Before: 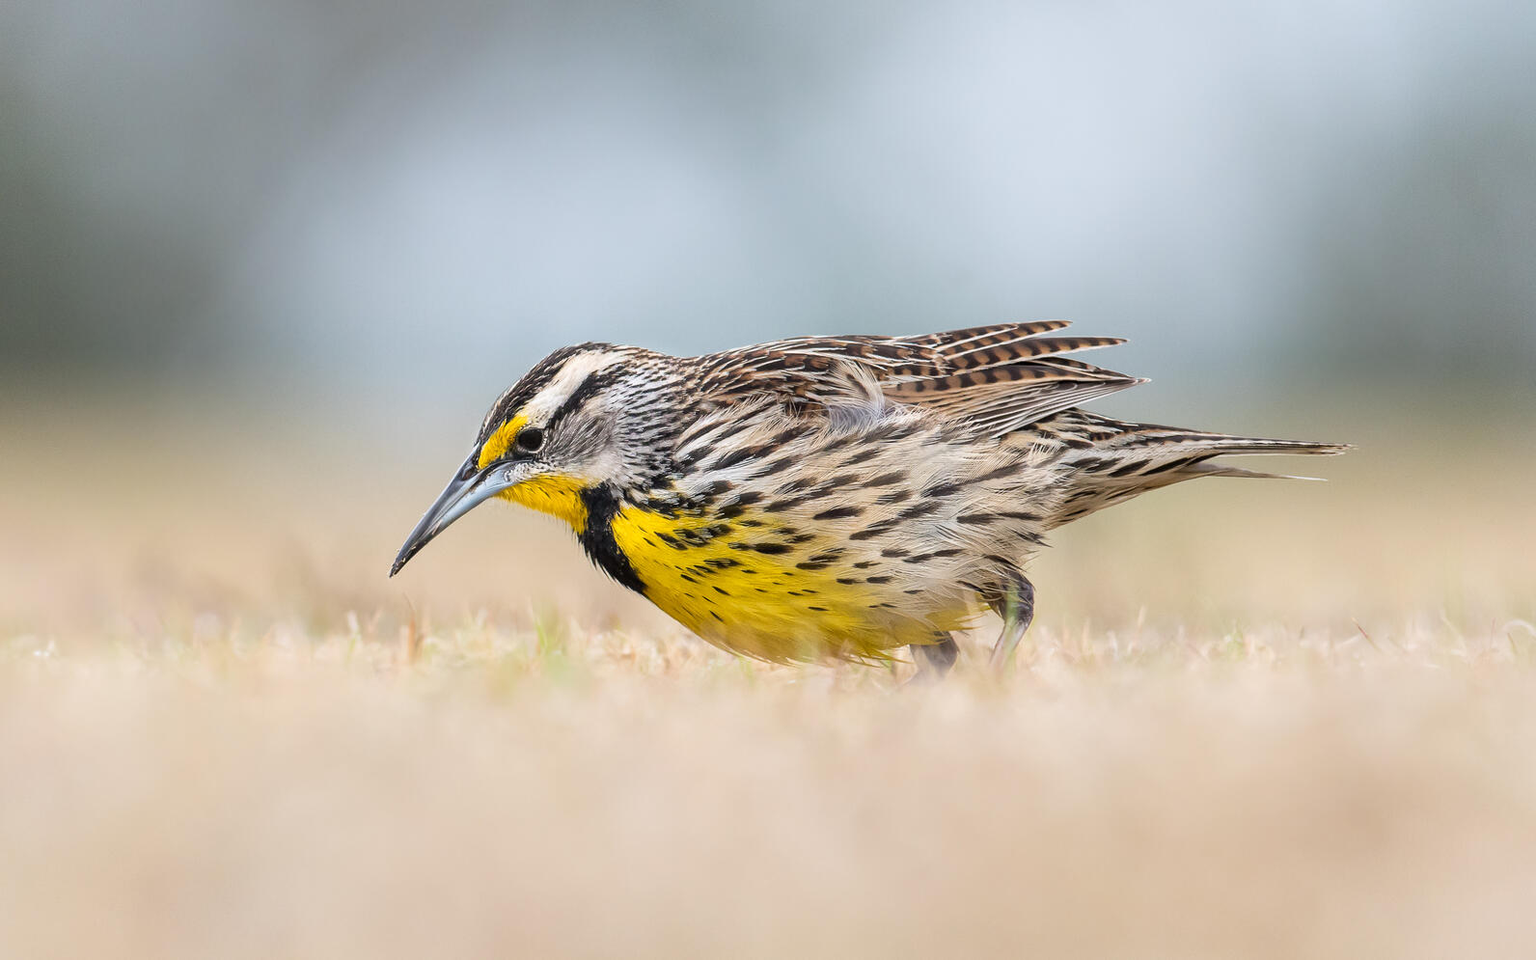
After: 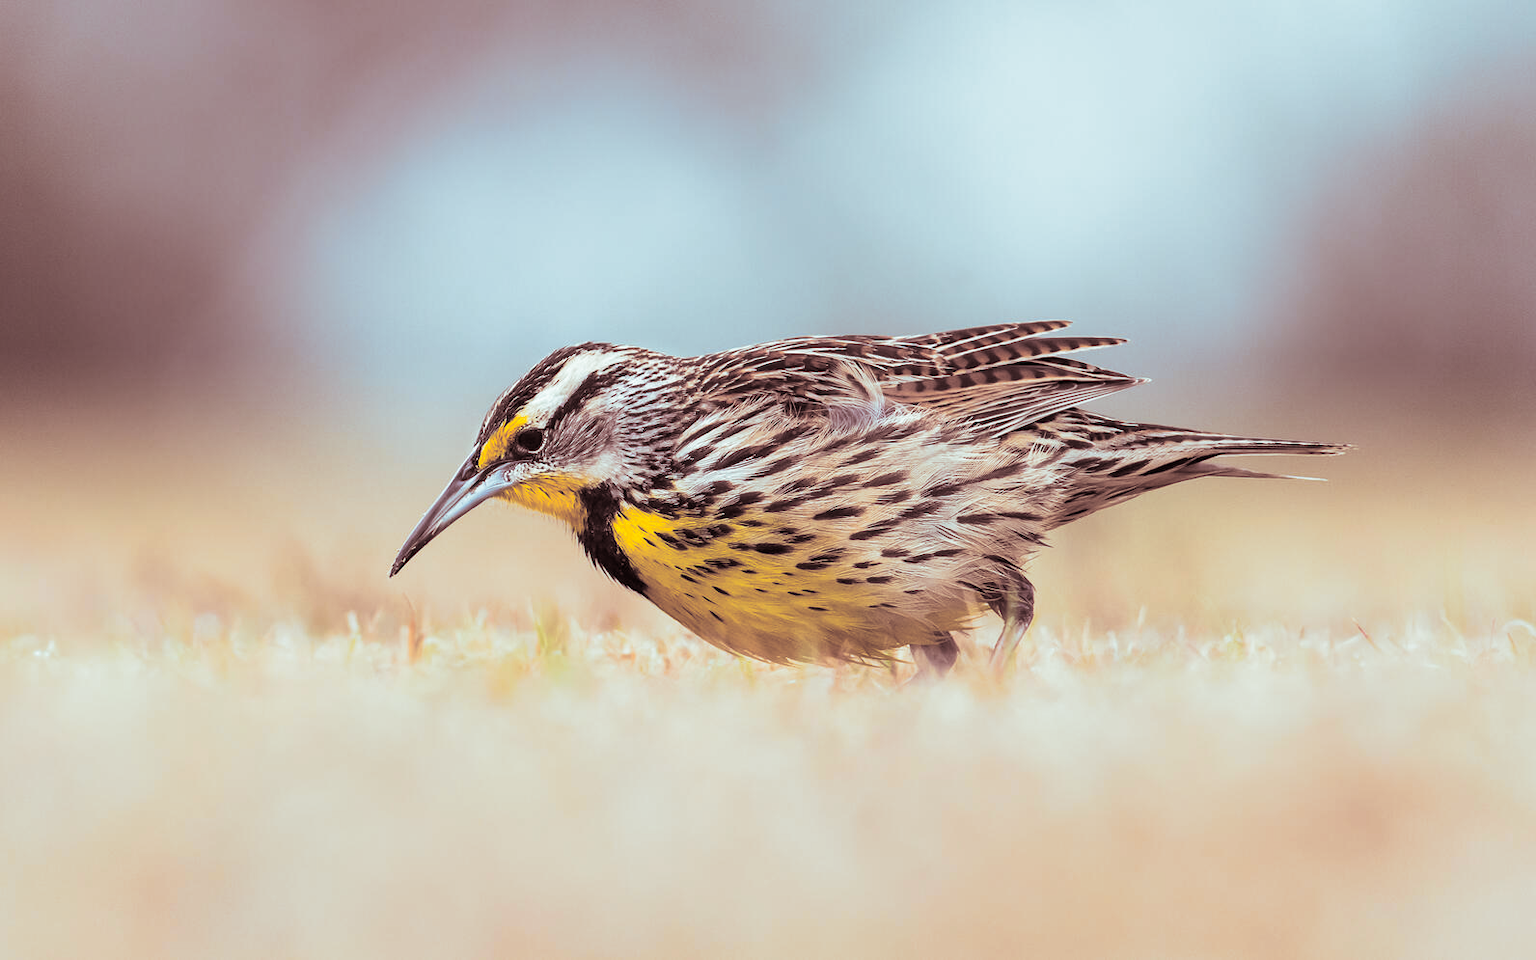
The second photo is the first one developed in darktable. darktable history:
split-toning: shadows › saturation 0.3, highlights › hue 180°, highlights › saturation 0.3, compress 0%
contrast brightness saturation: contrast 0.08, saturation 0.2
